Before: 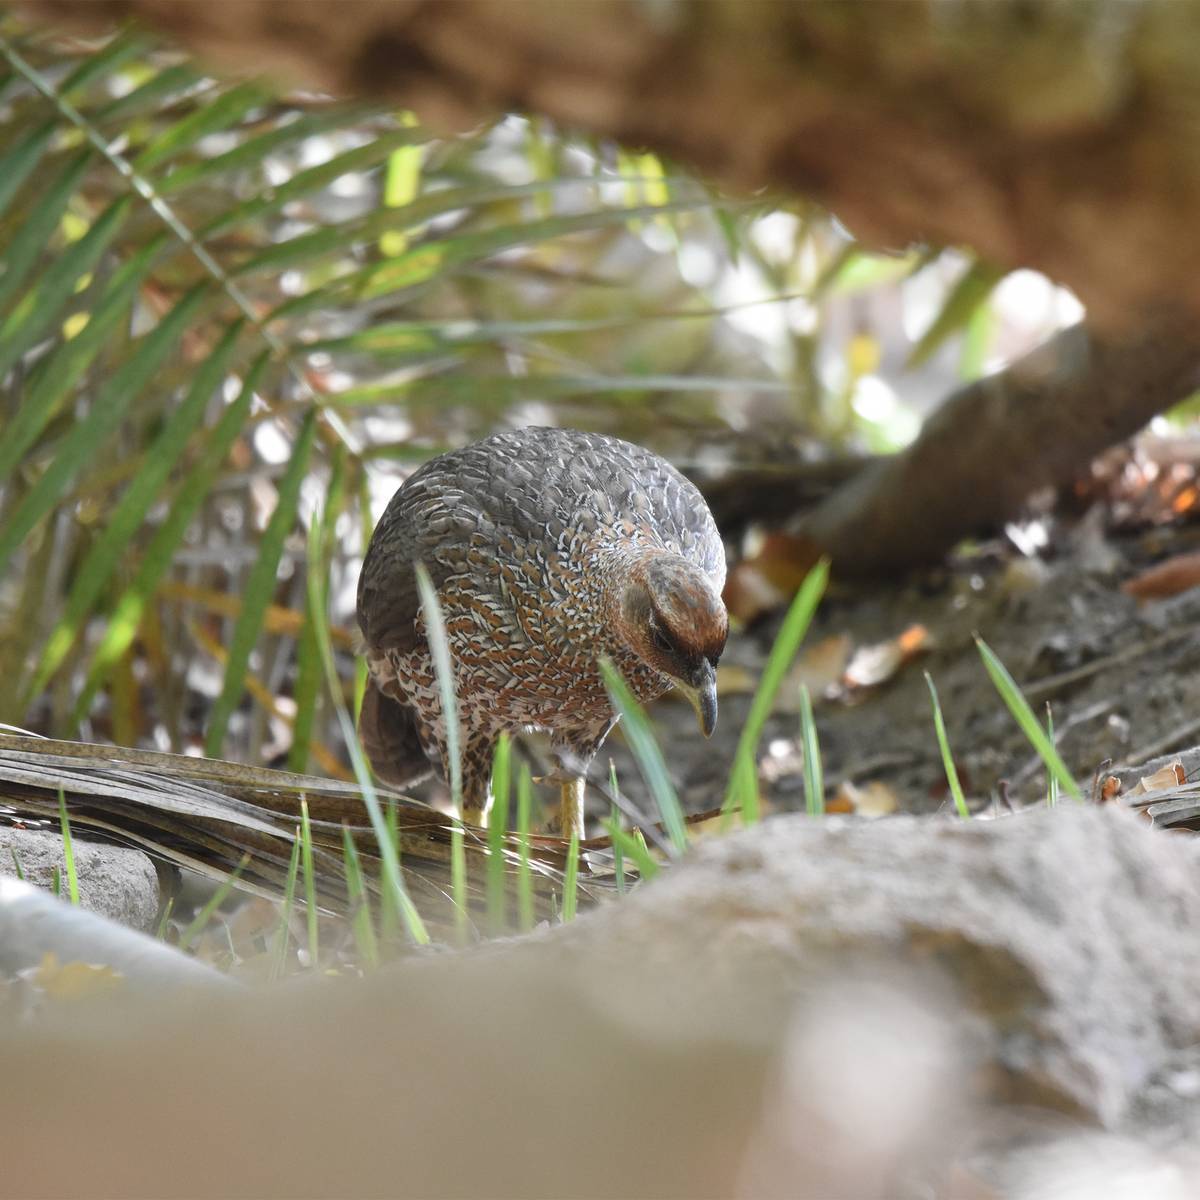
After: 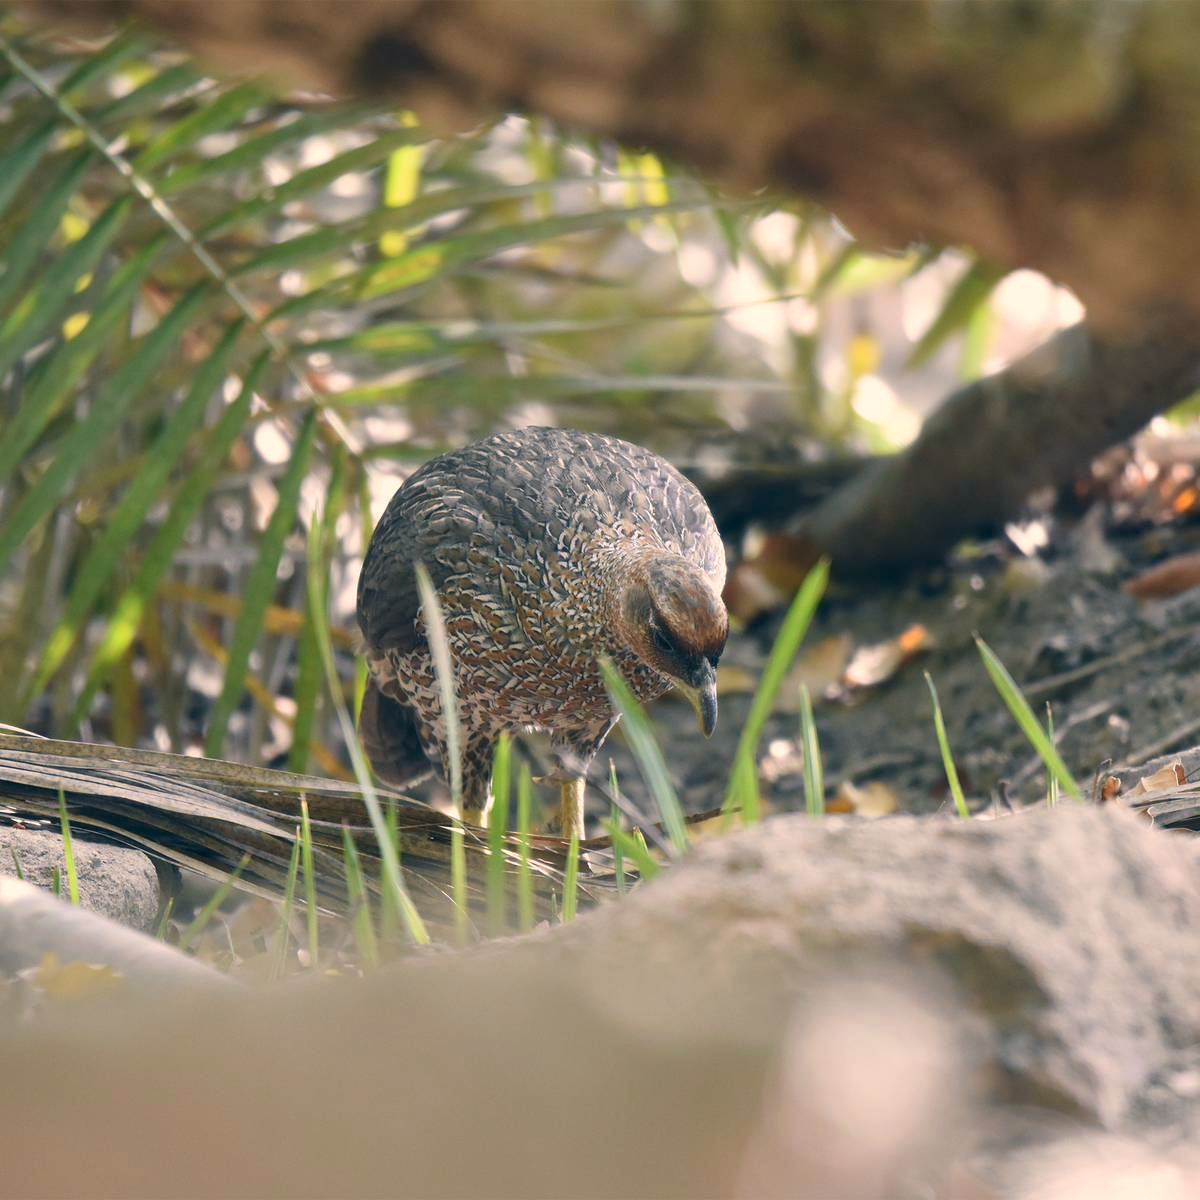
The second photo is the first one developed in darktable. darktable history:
color correction: highlights a* 10.31, highlights b* 14.27, shadows a* -9.89, shadows b* -14.94
